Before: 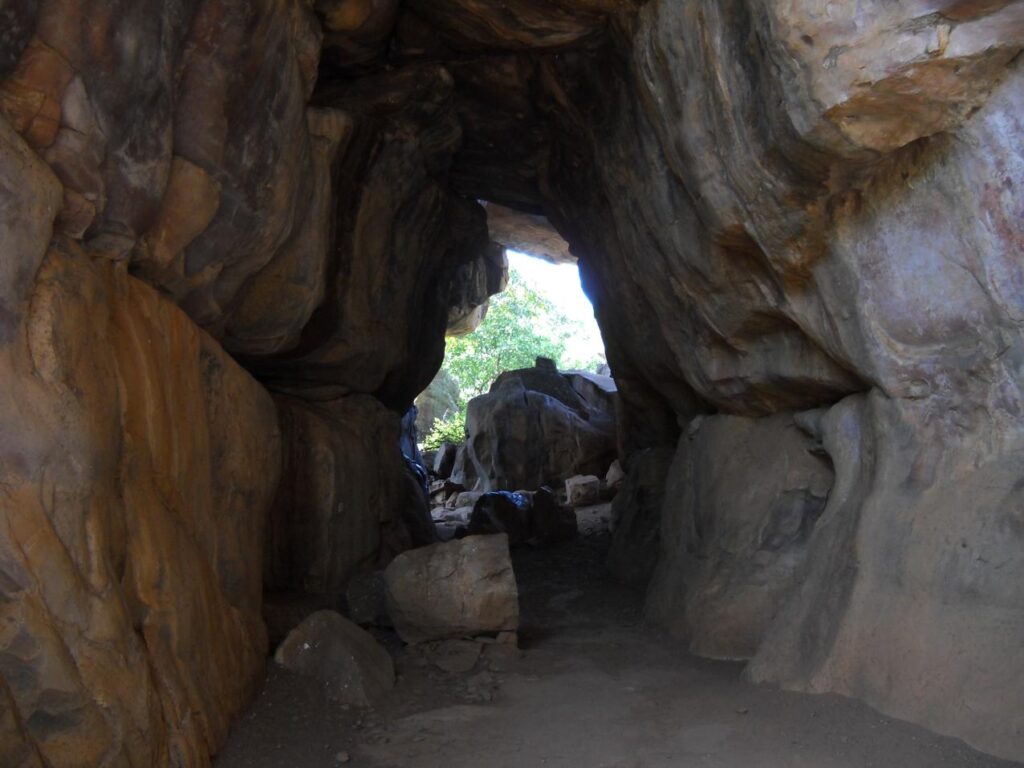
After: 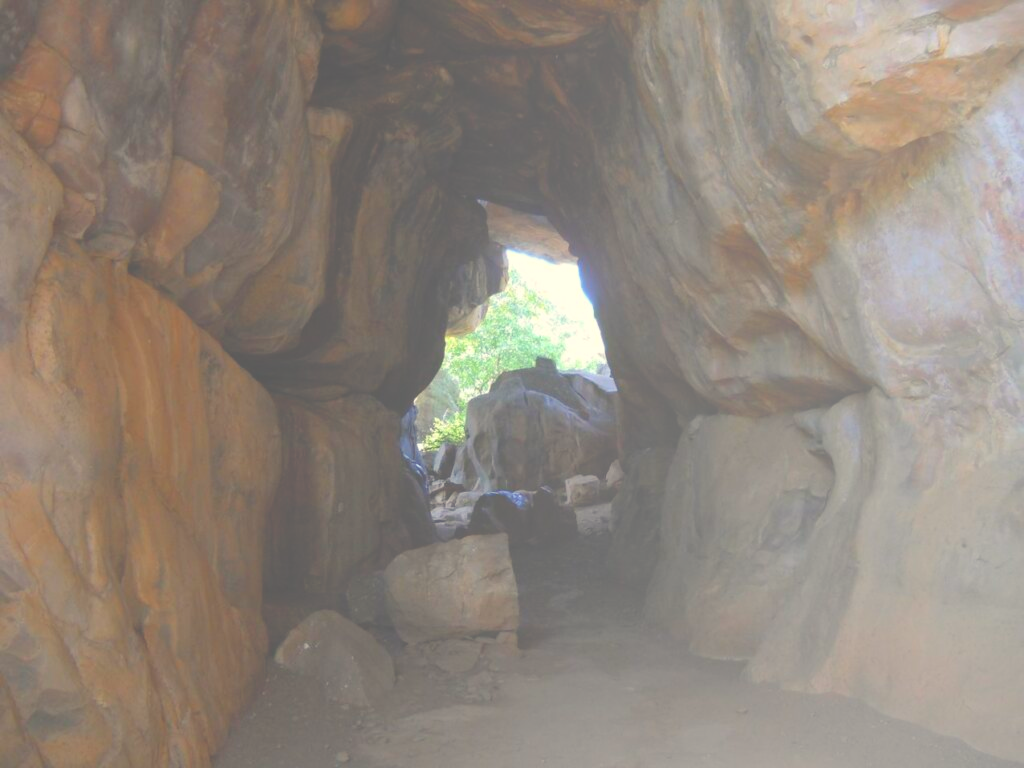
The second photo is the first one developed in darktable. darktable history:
white balance: red 1.029, blue 0.92
bloom: size 85%, threshold 5%, strength 85%
